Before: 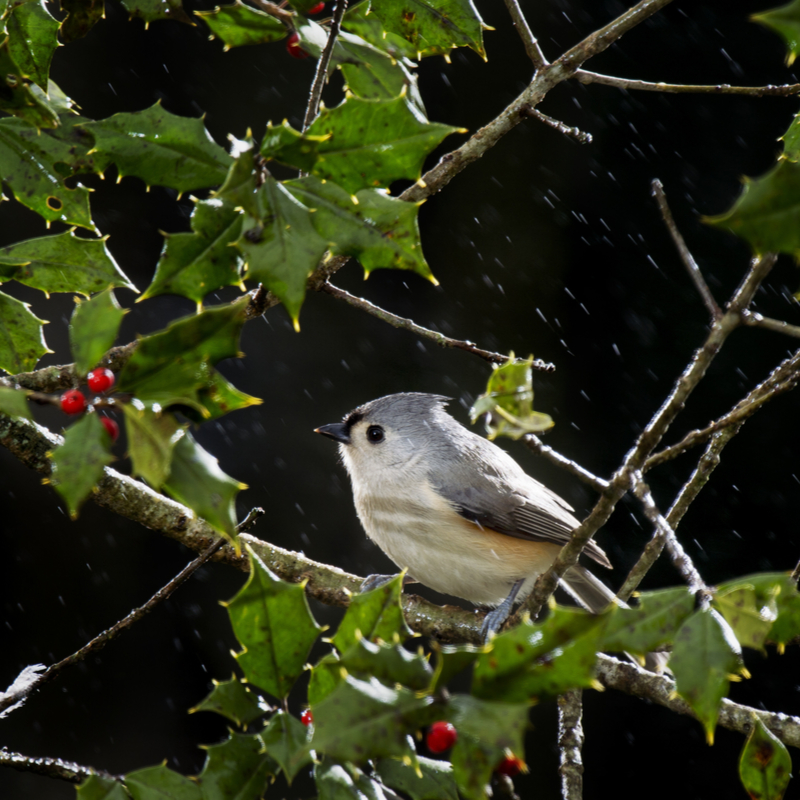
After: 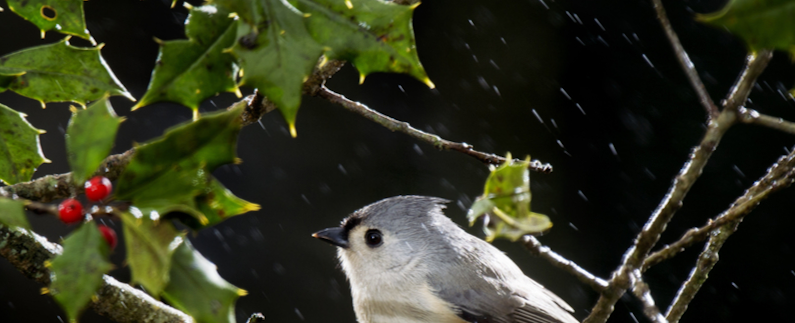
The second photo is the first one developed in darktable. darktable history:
crop and rotate: top 23.84%, bottom 34.294%
rotate and perspective: rotation -1°, crop left 0.011, crop right 0.989, crop top 0.025, crop bottom 0.975
